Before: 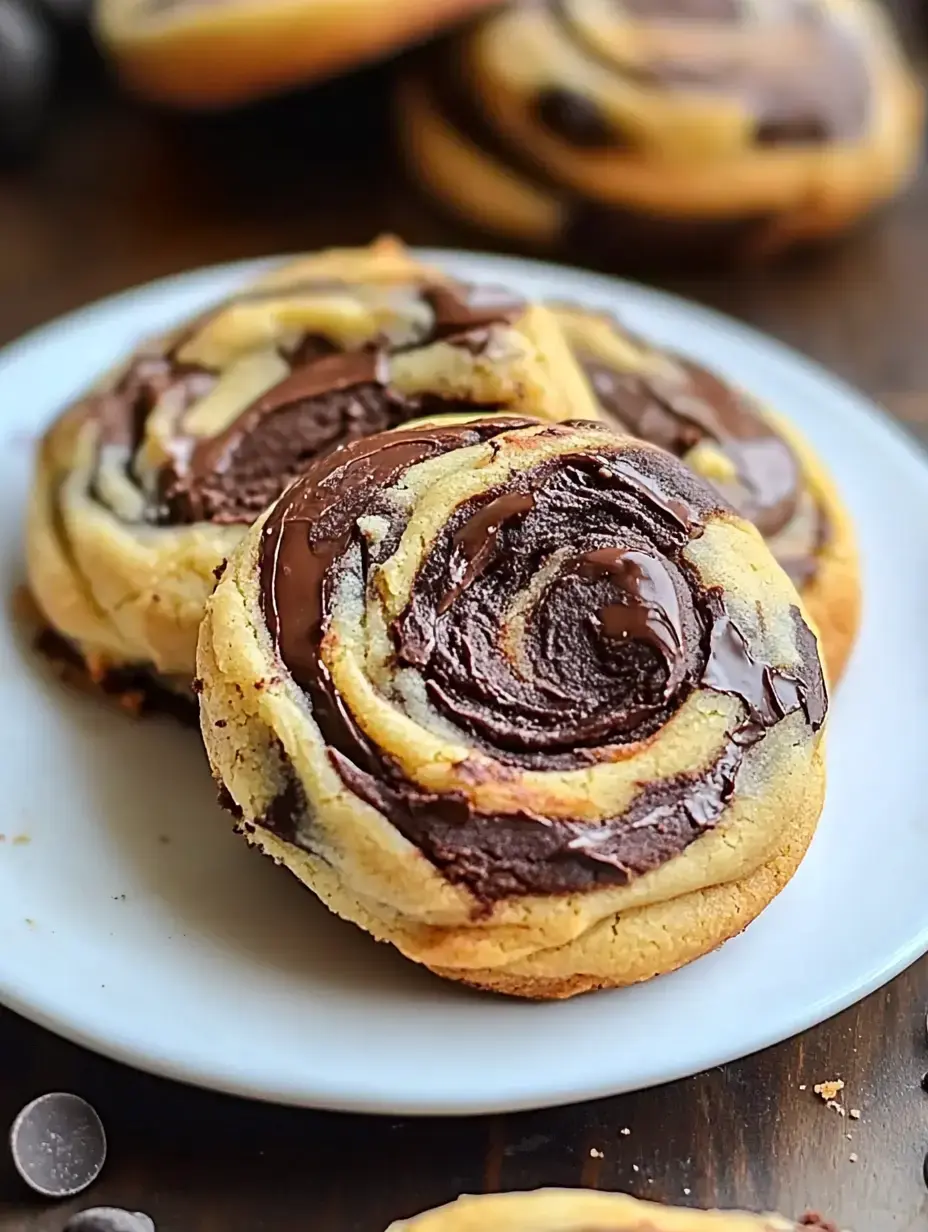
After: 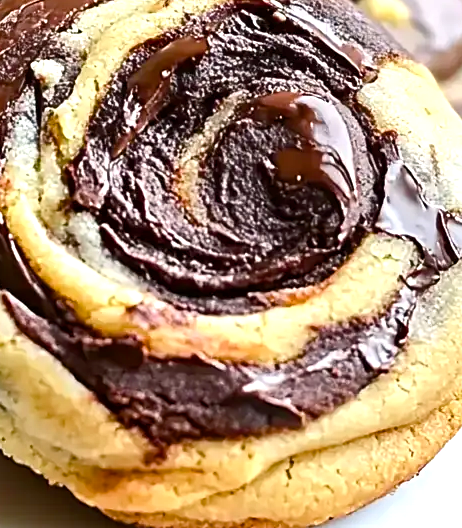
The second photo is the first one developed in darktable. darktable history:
crop: left 35.163%, top 37.049%, right 14.981%, bottom 20.028%
color balance rgb: shadows lift › chroma 2.025%, shadows lift › hue 217.5°, linear chroma grading › shadows -2.531%, linear chroma grading › highlights -14.597%, linear chroma grading › global chroma -9.786%, linear chroma grading › mid-tones -10.219%, perceptual saturation grading › global saturation 24.175%, perceptual saturation grading › highlights -23.6%, perceptual saturation grading › mid-tones 23.945%, perceptual saturation grading › shadows 40.712%, perceptual brilliance grading › global brilliance -5.209%, perceptual brilliance grading › highlights 24.266%, perceptual brilliance grading › mid-tones 7.179%, perceptual brilliance grading › shadows -4.512%, global vibrance 20%
exposure: compensate highlight preservation false
